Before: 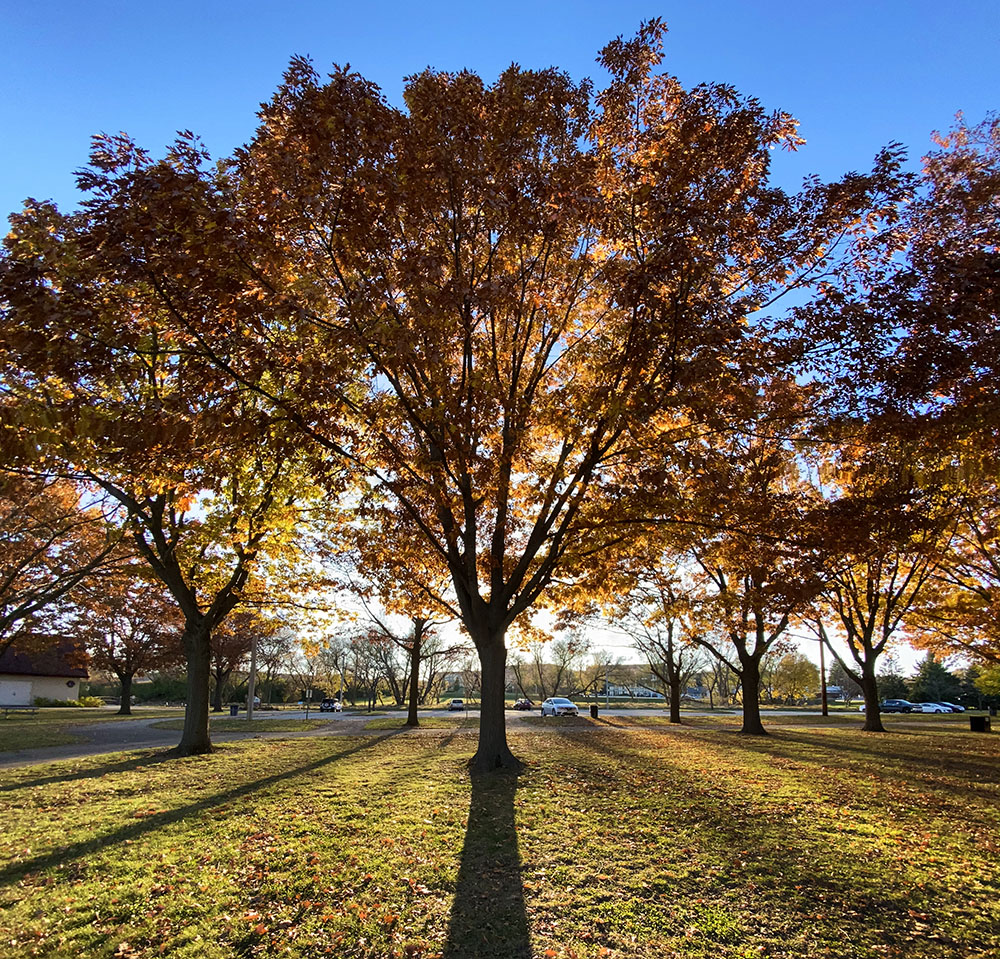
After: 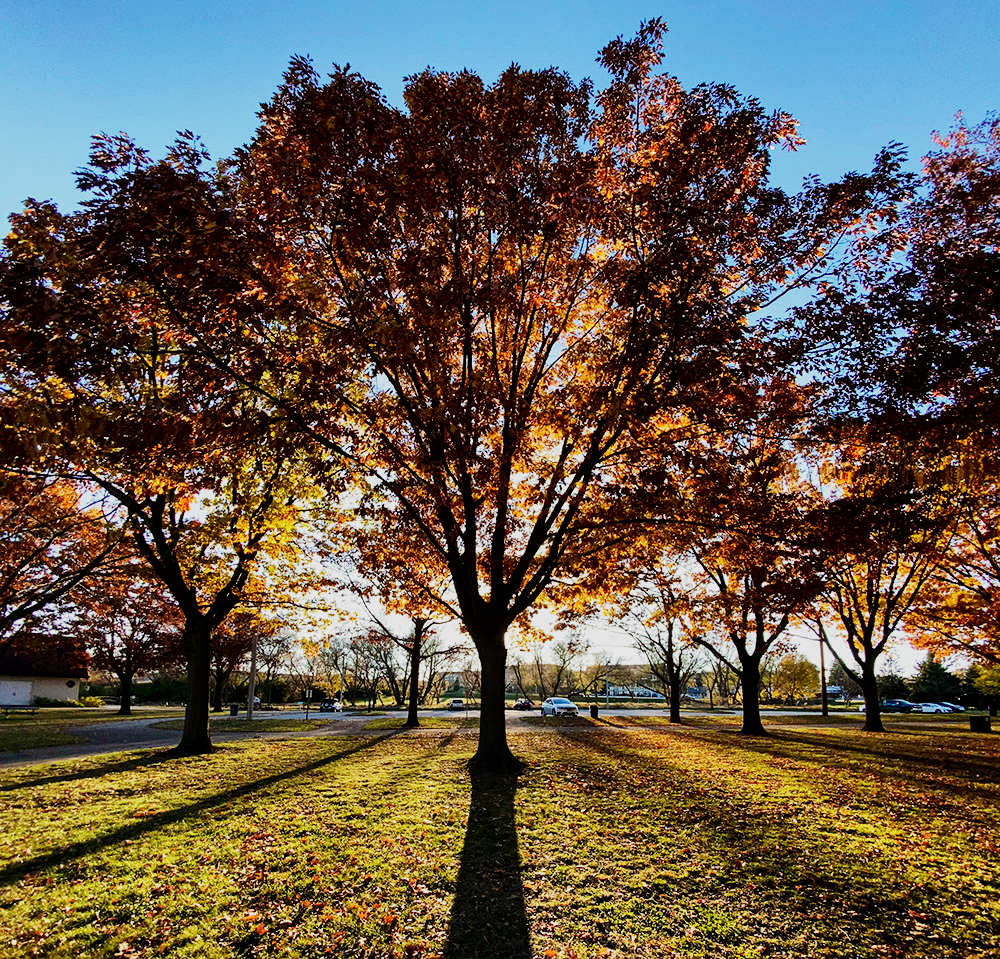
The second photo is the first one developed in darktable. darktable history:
sigmoid: contrast 1.8, skew -0.2, preserve hue 0%, red attenuation 0.1, red rotation 0.035, green attenuation 0.1, green rotation -0.017, blue attenuation 0.15, blue rotation -0.052, base primaries Rec2020
local contrast: mode bilateral grid, contrast 28, coarseness 16, detail 115%, midtone range 0.2
